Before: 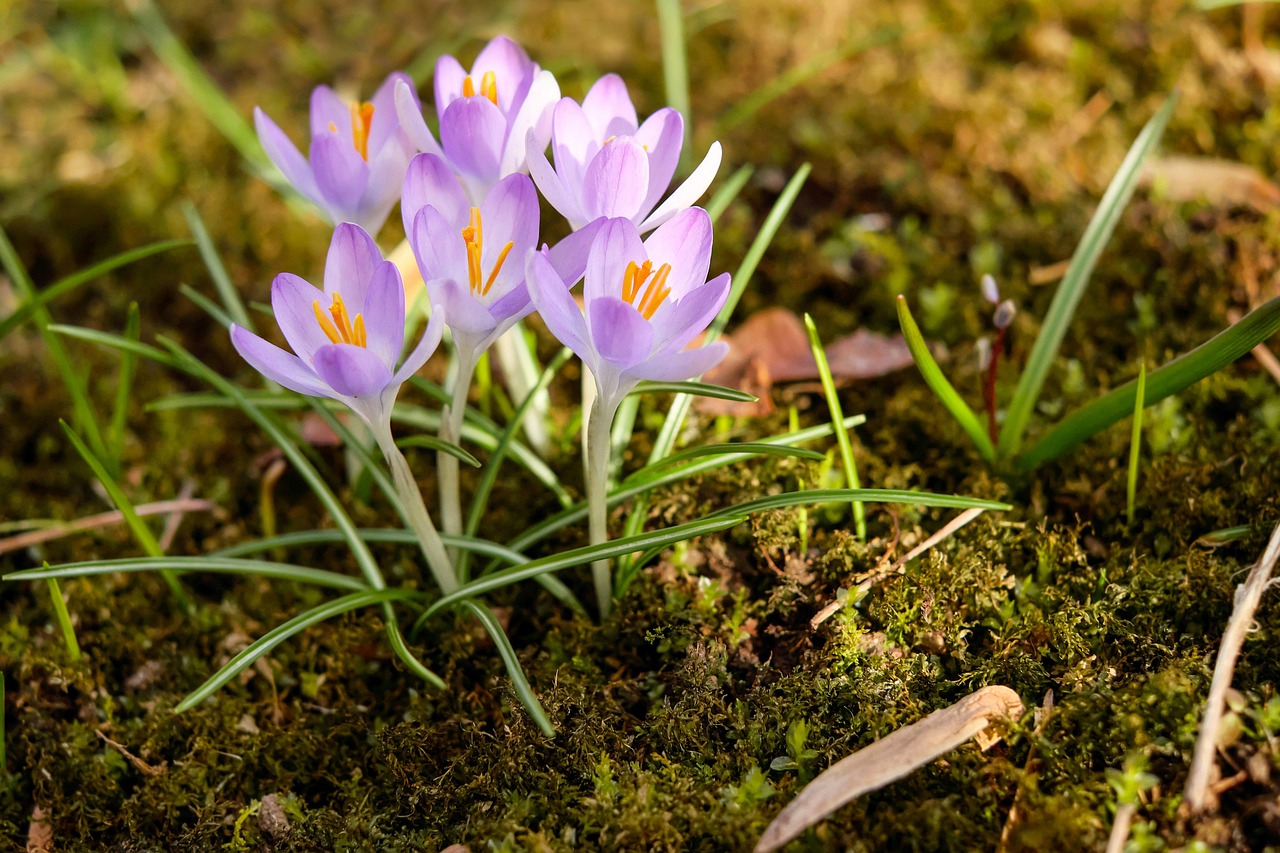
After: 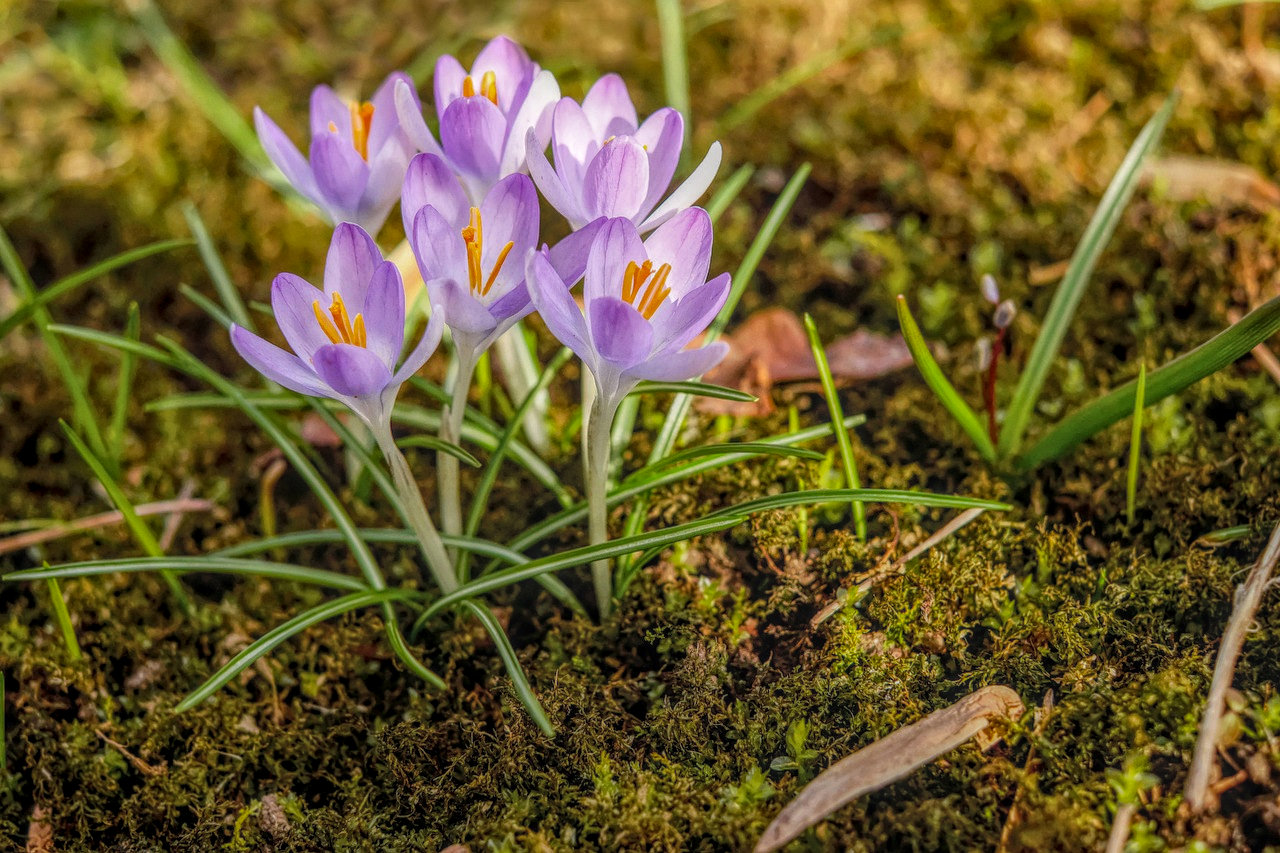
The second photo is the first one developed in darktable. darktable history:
shadows and highlights: shadows 30.59, highlights -62.83, soften with gaussian
local contrast: highlights 20%, shadows 27%, detail 199%, midtone range 0.2
